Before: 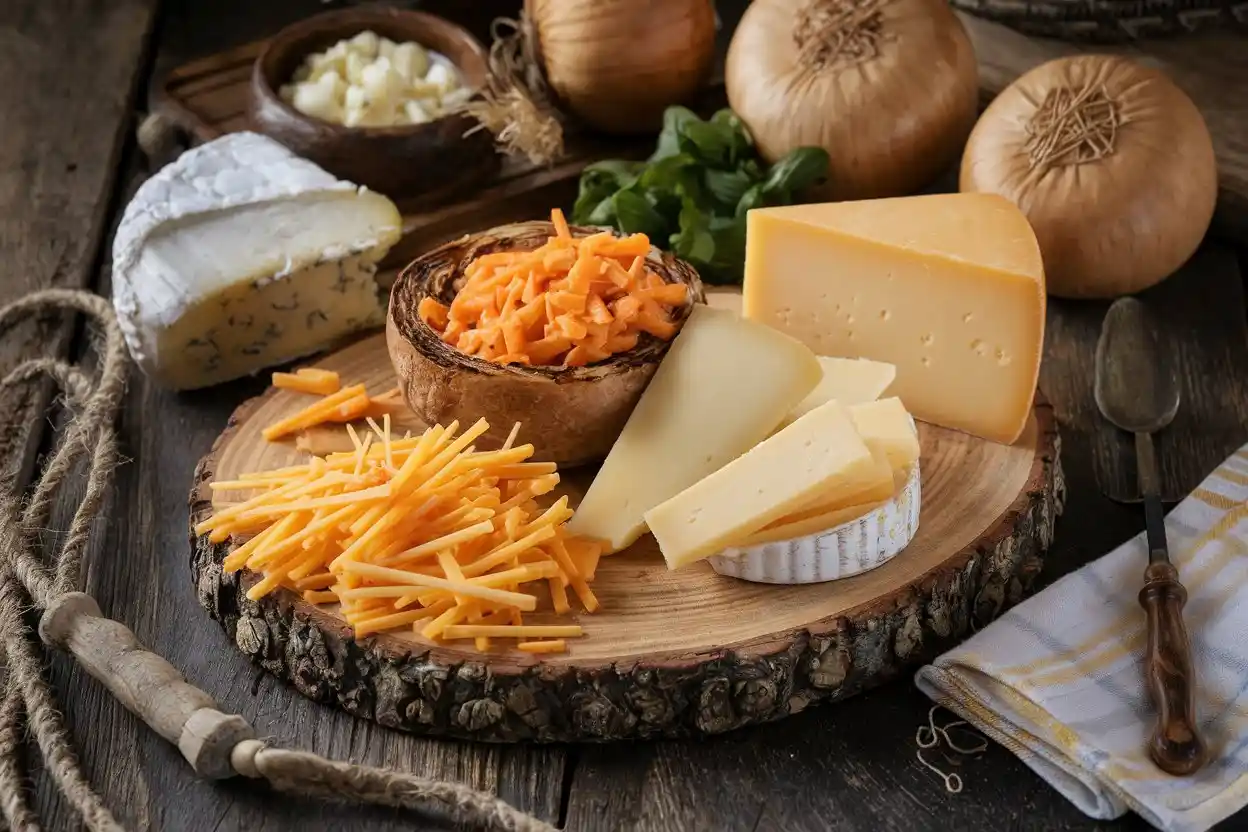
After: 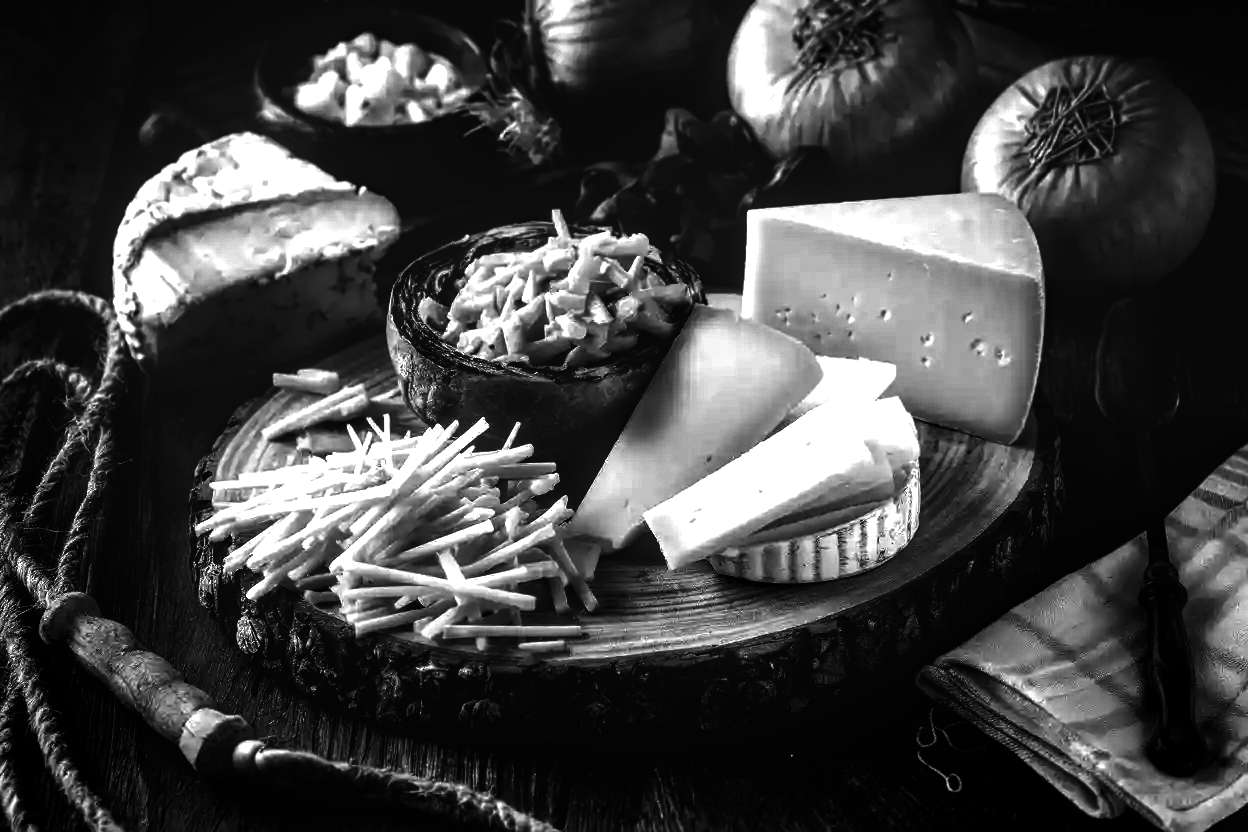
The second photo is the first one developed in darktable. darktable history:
tone equalizer: -8 EV -0.75 EV, -7 EV -0.7 EV, -6 EV -0.6 EV, -5 EV -0.4 EV, -3 EV 0.4 EV, -2 EV 0.6 EV, -1 EV 0.7 EV, +0 EV 0.75 EV, edges refinement/feathering 500, mask exposure compensation -1.57 EV, preserve details no
color balance rgb: shadows lift › chroma 1%, shadows lift › hue 28.8°, power › hue 60°, highlights gain › chroma 1%, highlights gain › hue 60°, global offset › luminance 0.25%, perceptual saturation grading › highlights -20%, perceptual saturation grading › shadows 20%, perceptual brilliance grading › highlights 10%, perceptual brilliance grading › shadows -5%, global vibrance 19.67%
local contrast: on, module defaults
color balance: input saturation 100.43%, contrast fulcrum 14.22%, output saturation 70.41%
contrast brightness saturation: contrast 0.02, brightness -1, saturation -1
